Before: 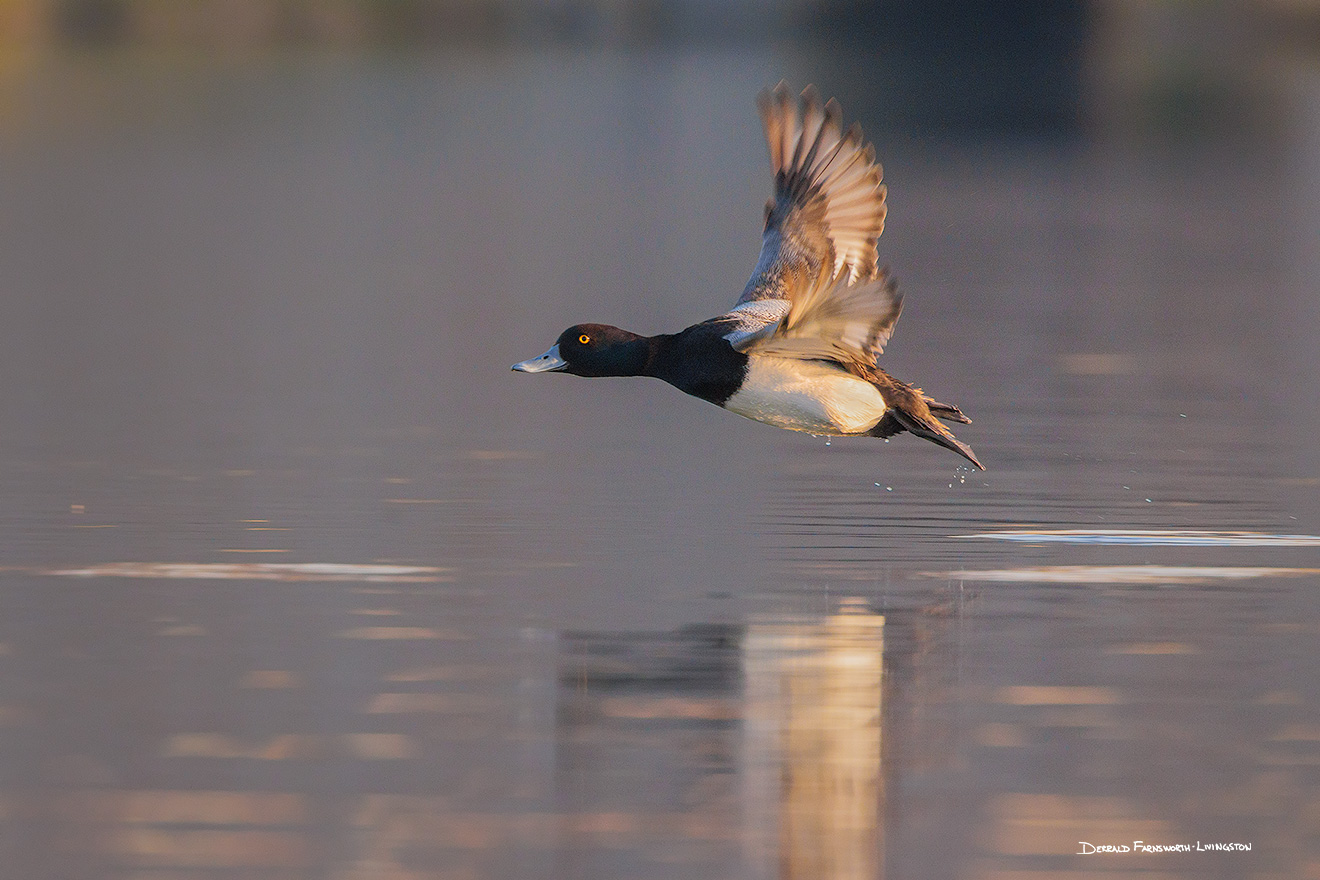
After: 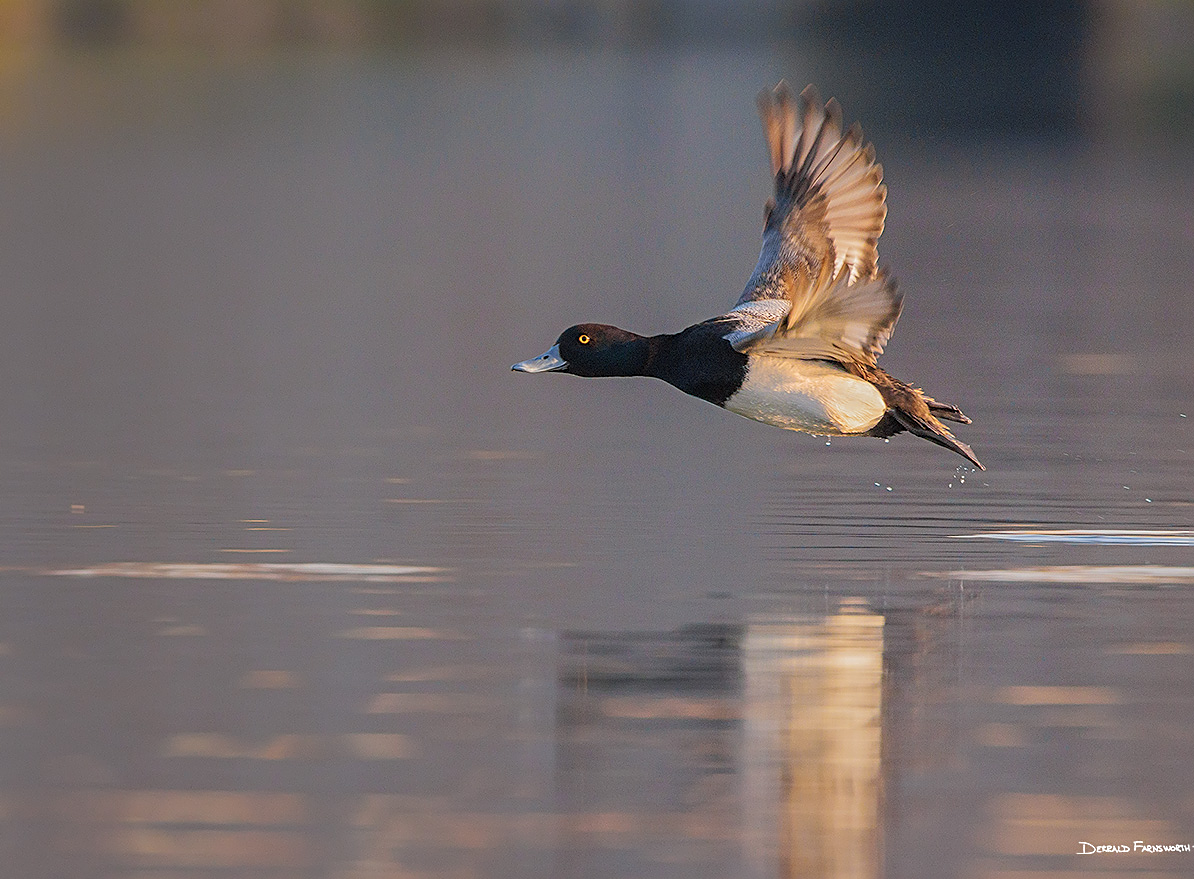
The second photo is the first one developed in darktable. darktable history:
crop: right 9.488%, bottom 0.029%
sharpen: on, module defaults
